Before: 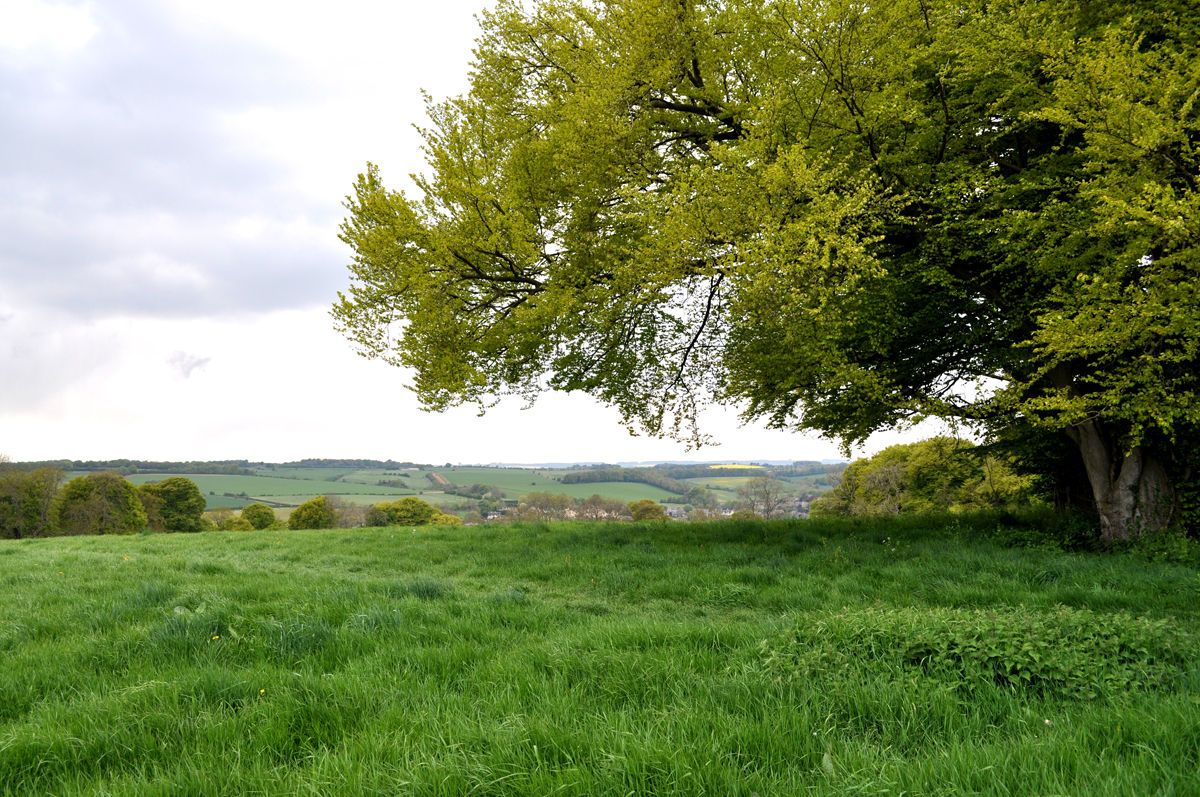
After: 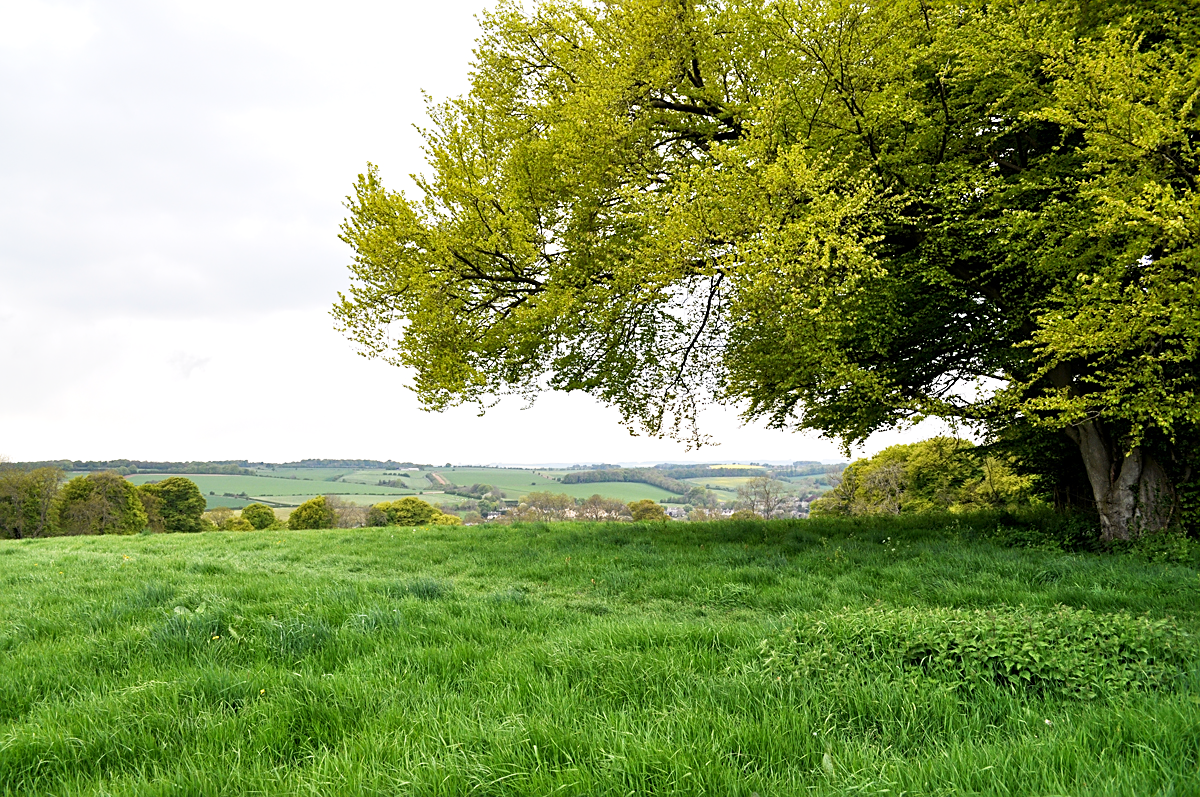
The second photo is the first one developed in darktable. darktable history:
base curve: curves: ch0 [(0, 0) (0.579, 0.807) (1, 1)], preserve colors none
sharpen: on, module defaults
